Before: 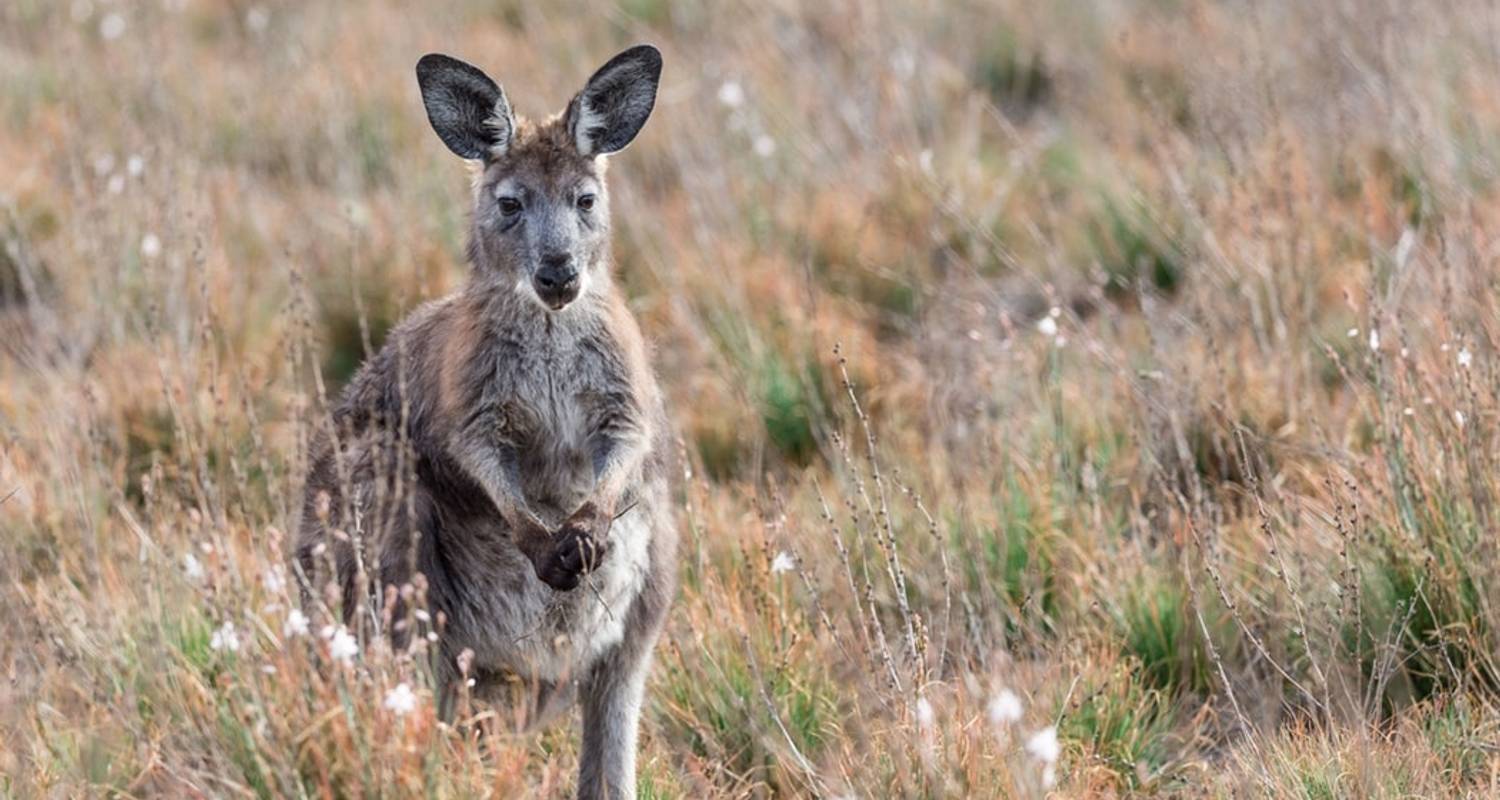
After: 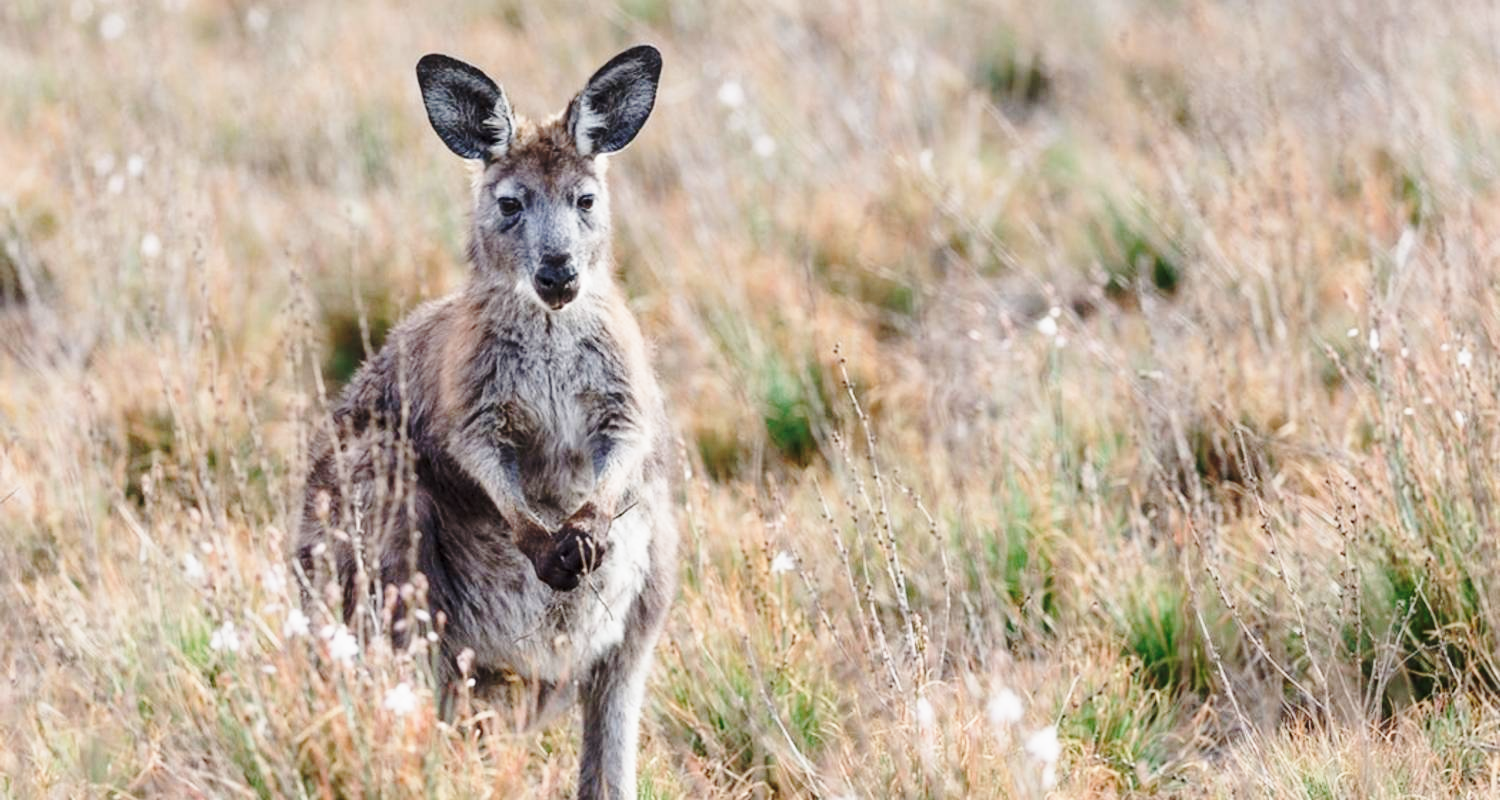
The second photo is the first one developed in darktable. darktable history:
tone equalizer: -8 EV 0.255 EV, -7 EV 0.432 EV, -6 EV 0.377 EV, -5 EV 0.244 EV, -3 EV -0.242 EV, -2 EV -0.399 EV, -1 EV -0.394 EV, +0 EV -0.257 EV
contrast brightness saturation: saturation -0.065
base curve: curves: ch0 [(0, 0) (0.032, 0.037) (0.105, 0.228) (0.435, 0.76) (0.856, 0.983) (1, 1)], preserve colors none
